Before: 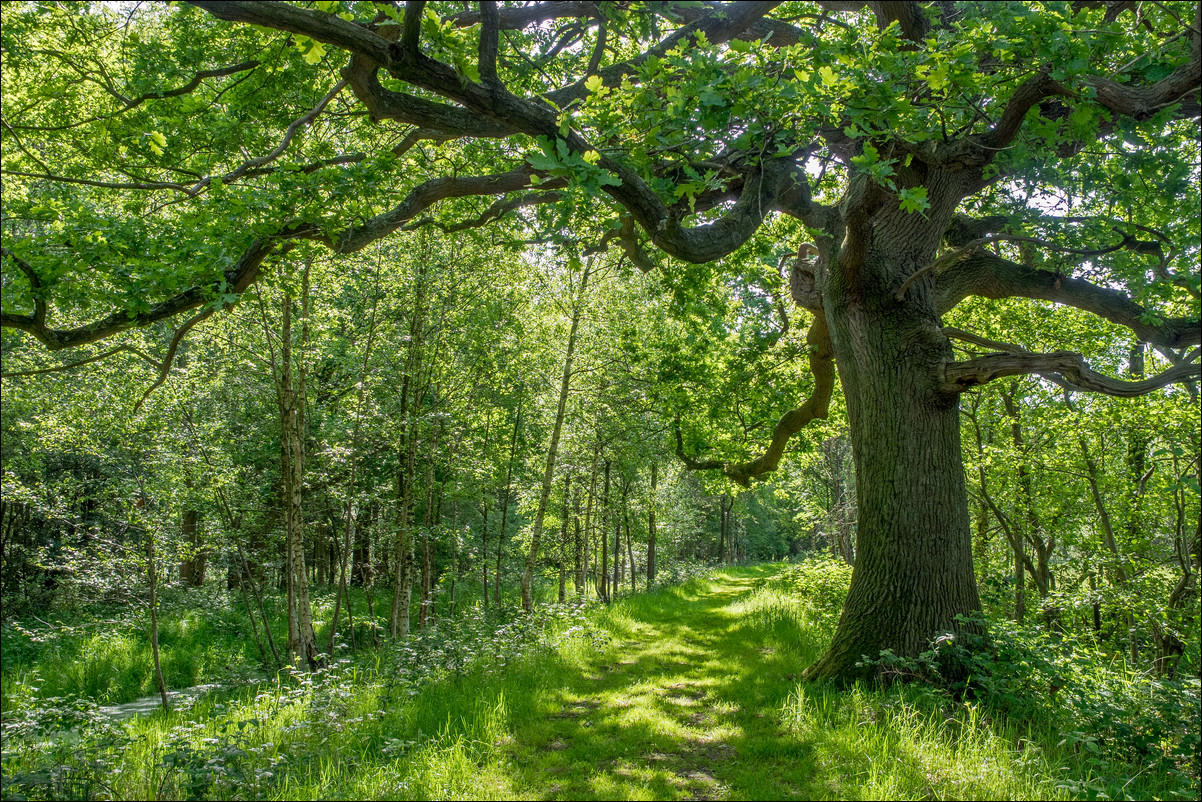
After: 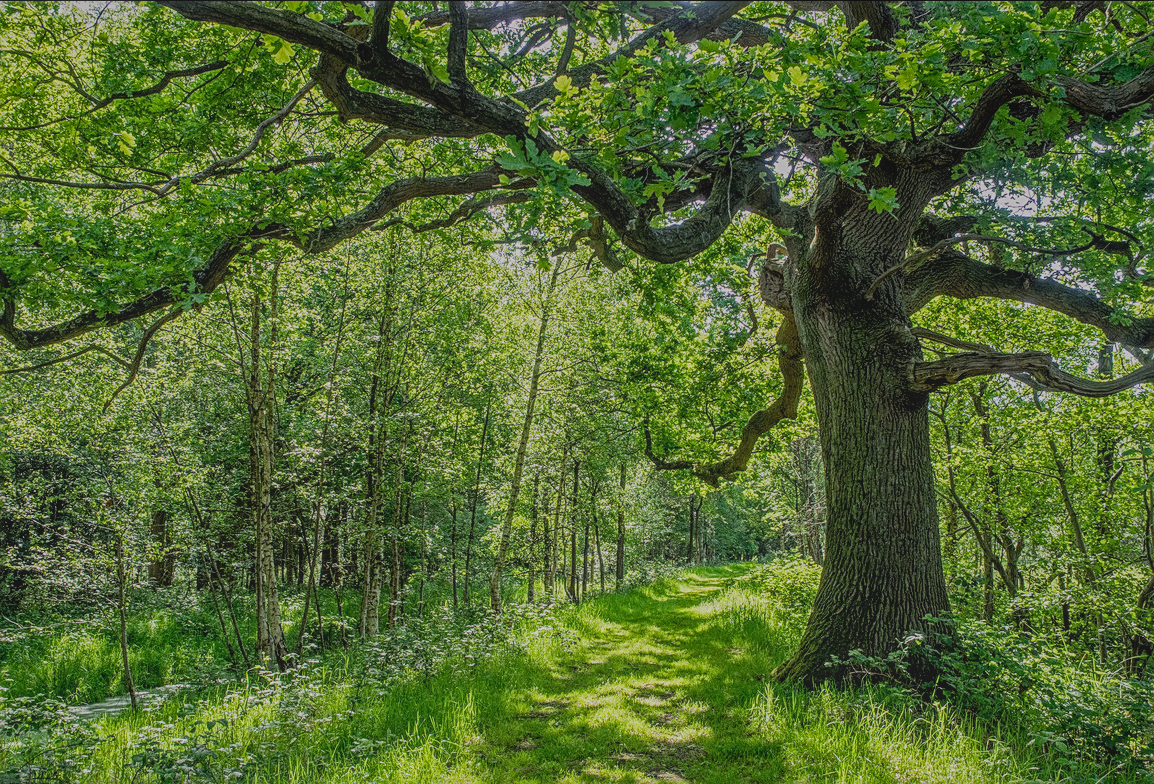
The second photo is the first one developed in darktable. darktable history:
sharpen: on, module defaults
local contrast: highlights 73%, shadows 21%, midtone range 0.198
crop and rotate: left 2.62%, right 1.3%, bottom 2.173%
filmic rgb: black relative exposure -7.65 EV, white relative exposure 4.56 EV, hardness 3.61
